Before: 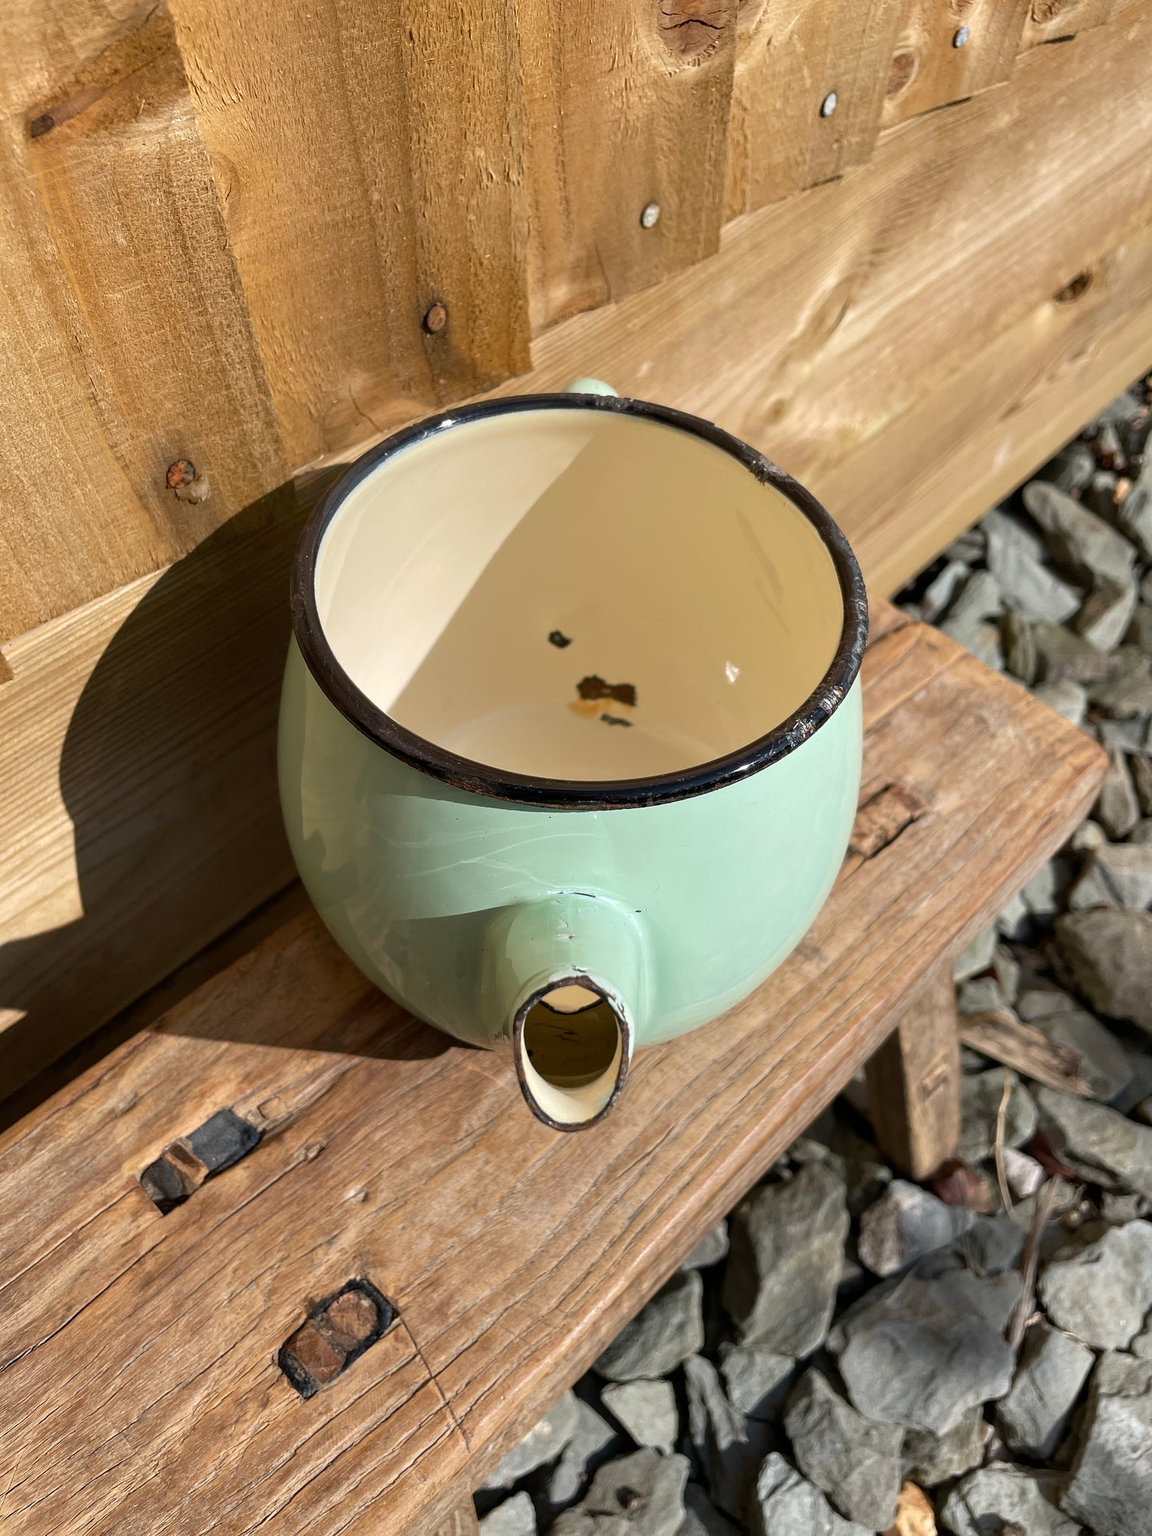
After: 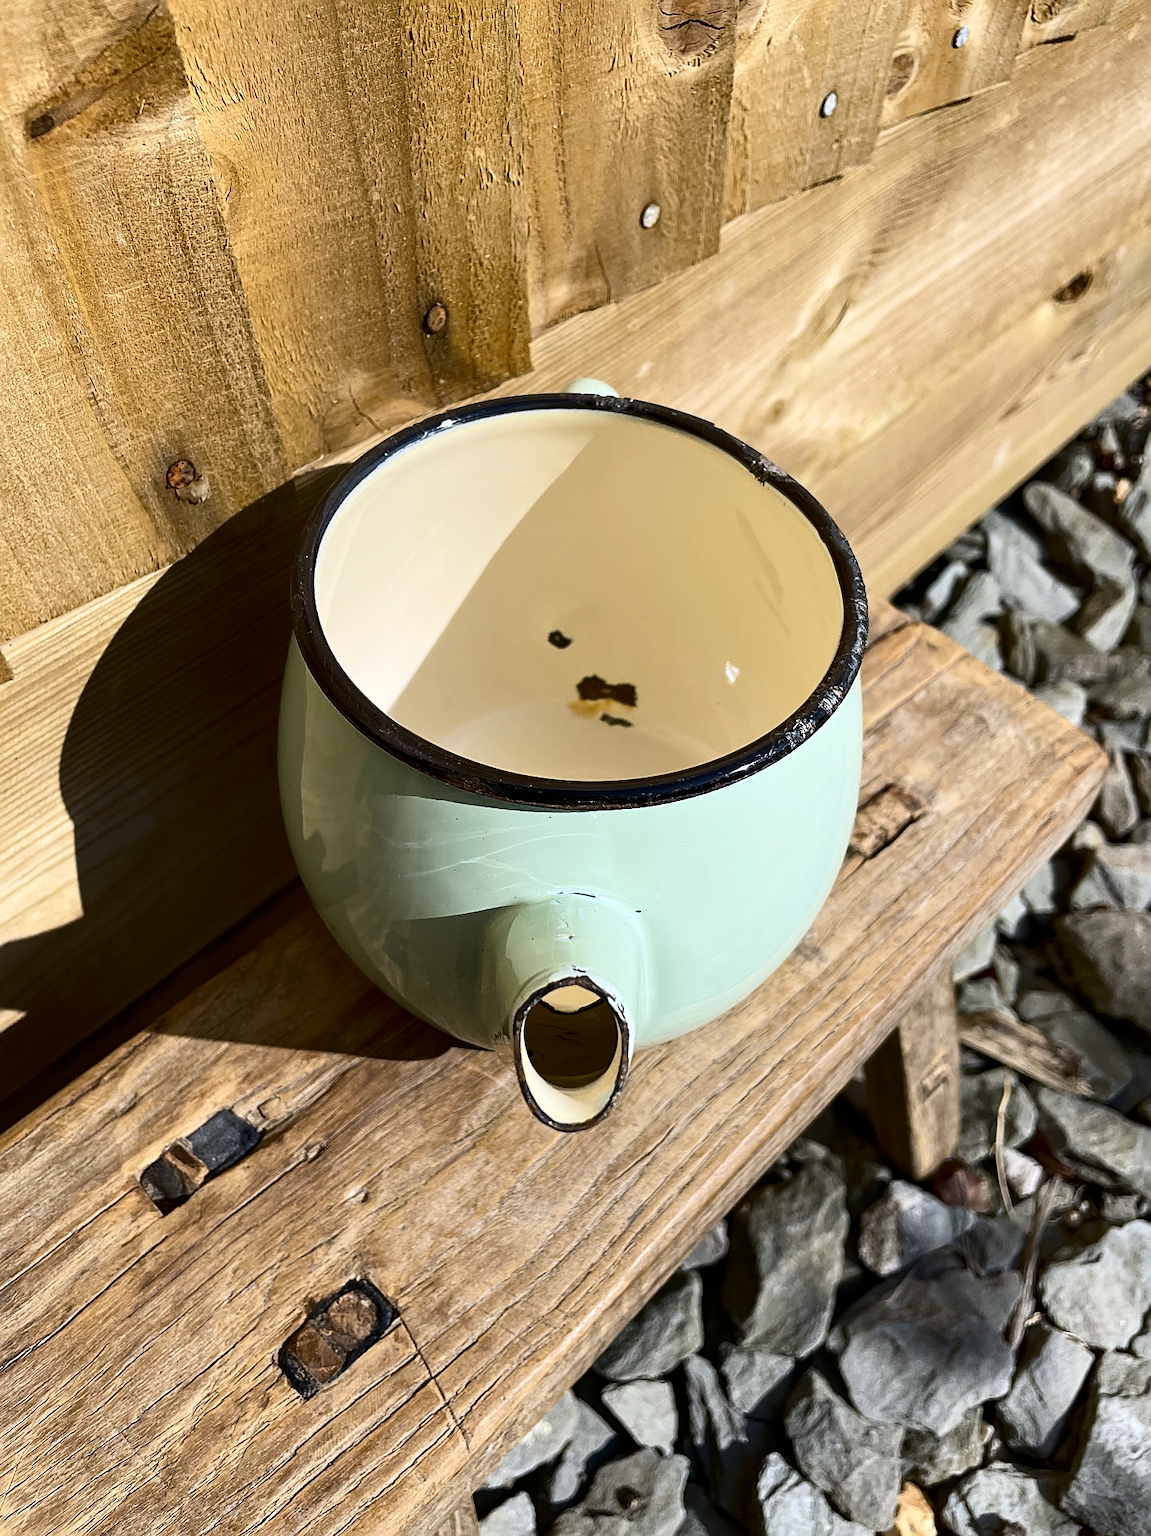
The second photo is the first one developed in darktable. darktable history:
contrast brightness saturation: contrast 0.28
sharpen: on, module defaults
tone equalizer: on, module defaults
white balance: red 0.974, blue 1.044
color contrast: green-magenta contrast 0.8, blue-yellow contrast 1.1, unbound 0
